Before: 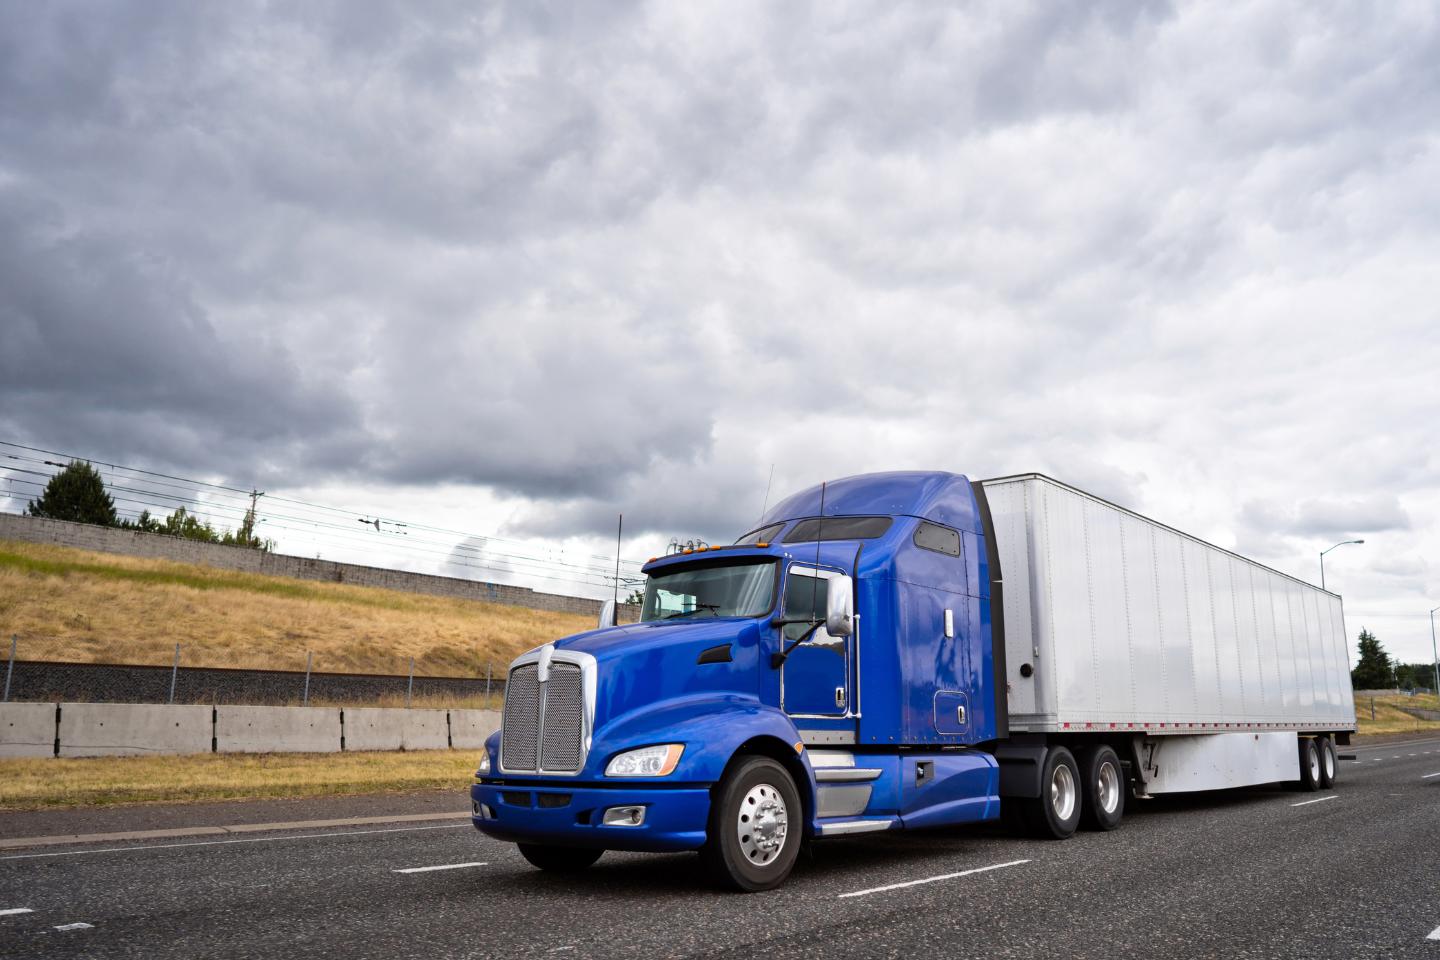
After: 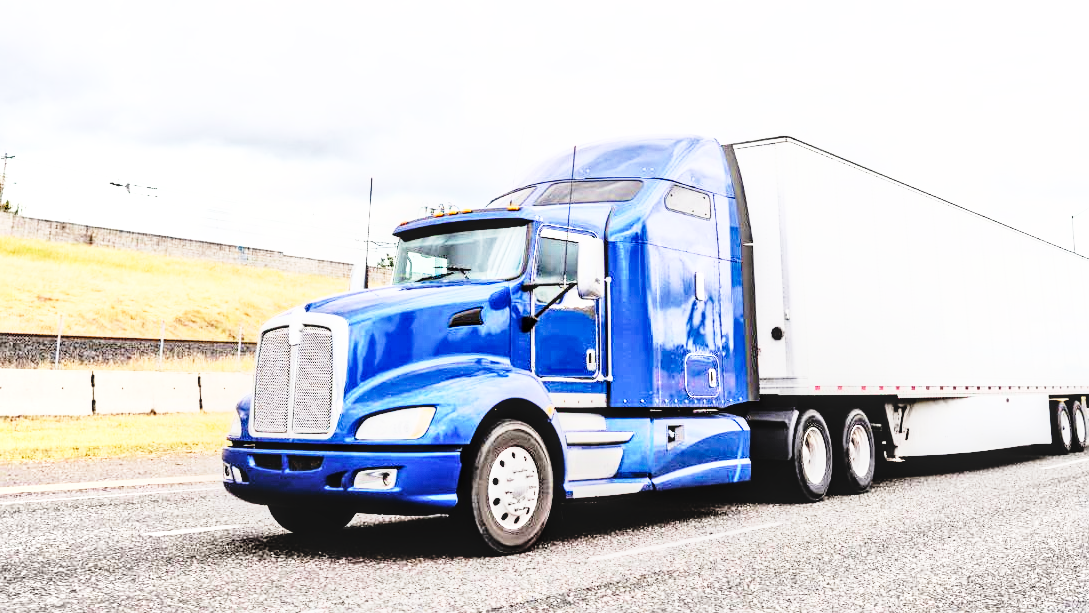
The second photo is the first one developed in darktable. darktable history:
rgb curve: curves: ch0 [(0, 0) (0.21, 0.15) (0.24, 0.21) (0.5, 0.75) (0.75, 0.96) (0.89, 0.99) (1, 1)]; ch1 [(0, 0.02) (0.21, 0.13) (0.25, 0.2) (0.5, 0.67) (0.75, 0.9) (0.89, 0.97) (1, 1)]; ch2 [(0, 0.02) (0.21, 0.13) (0.25, 0.2) (0.5, 0.67) (0.75, 0.9) (0.89, 0.97) (1, 1)], compensate middle gray true
base curve: curves: ch0 [(0, 0) (0.028, 0.03) (0.121, 0.232) (0.46, 0.748) (0.859, 0.968) (1, 1)], preserve colors none
crop and rotate: left 17.299%, top 35.115%, right 7.015%, bottom 1.024%
white balance: red 1.009, blue 0.985
contrast brightness saturation: saturation -0.05
tone equalizer: -7 EV 0.15 EV, -6 EV 0.6 EV, -5 EV 1.15 EV, -4 EV 1.33 EV, -3 EV 1.15 EV, -2 EV 0.6 EV, -1 EV 0.15 EV, mask exposure compensation -0.5 EV
sharpen: amount 0.2
local contrast: on, module defaults
